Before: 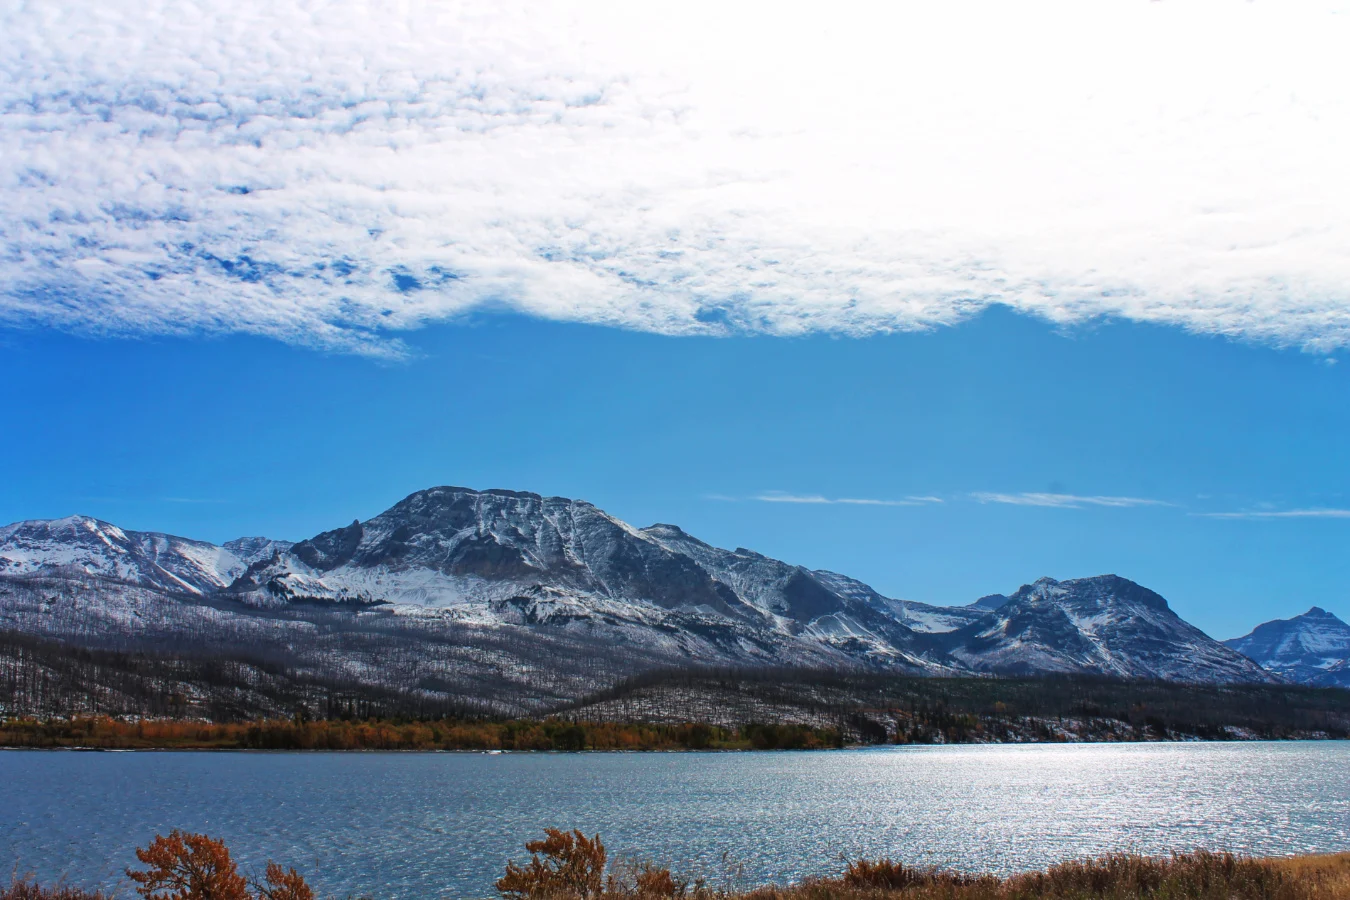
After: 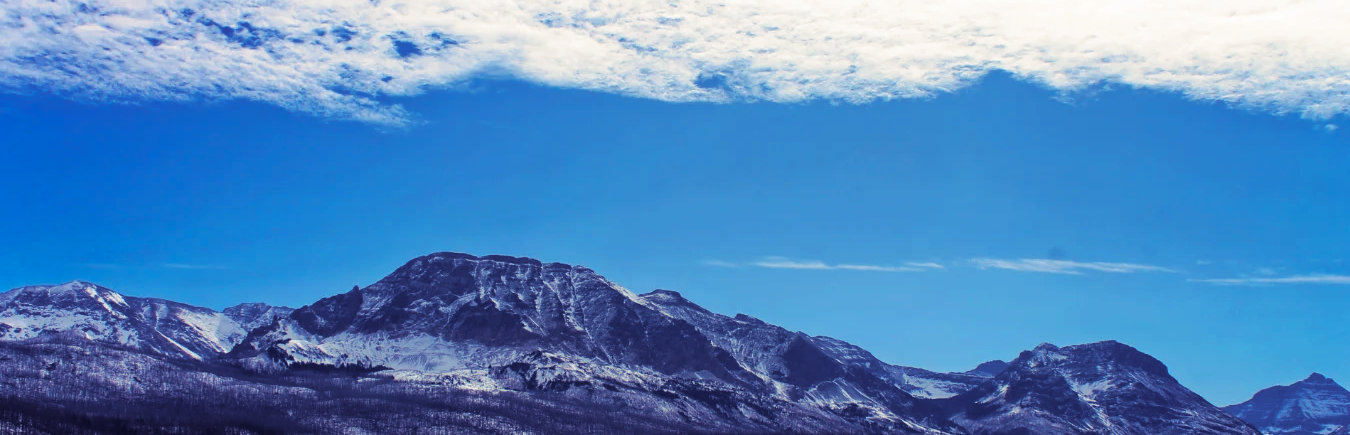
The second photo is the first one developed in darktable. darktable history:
color balance rgb: shadows fall-off 101%, linear chroma grading › mid-tones 7.63%, perceptual saturation grading › mid-tones 11.68%, mask middle-gray fulcrum 22.45%, global vibrance 10.11%, saturation formula JzAzBz (2021)
split-toning: shadows › hue 242.67°, shadows › saturation 0.733, highlights › hue 45.33°, highlights › saturation 0.667, balance -53.304, compress 21.15%
crop and rotate: top 26.056%, bottom 25.543%
